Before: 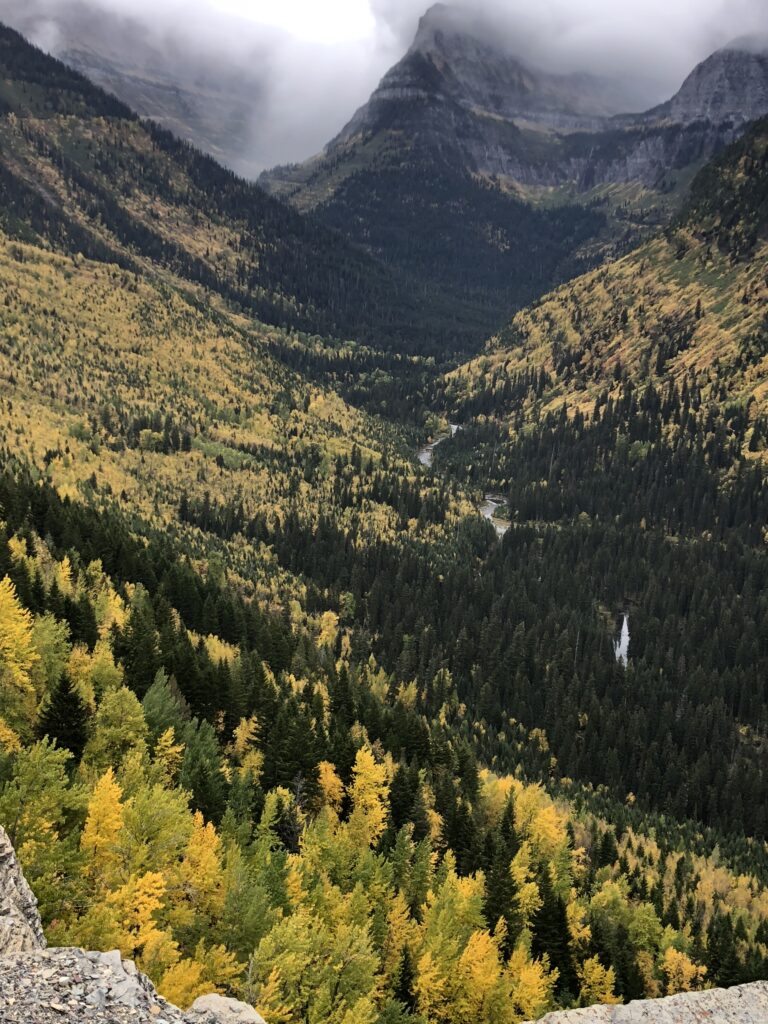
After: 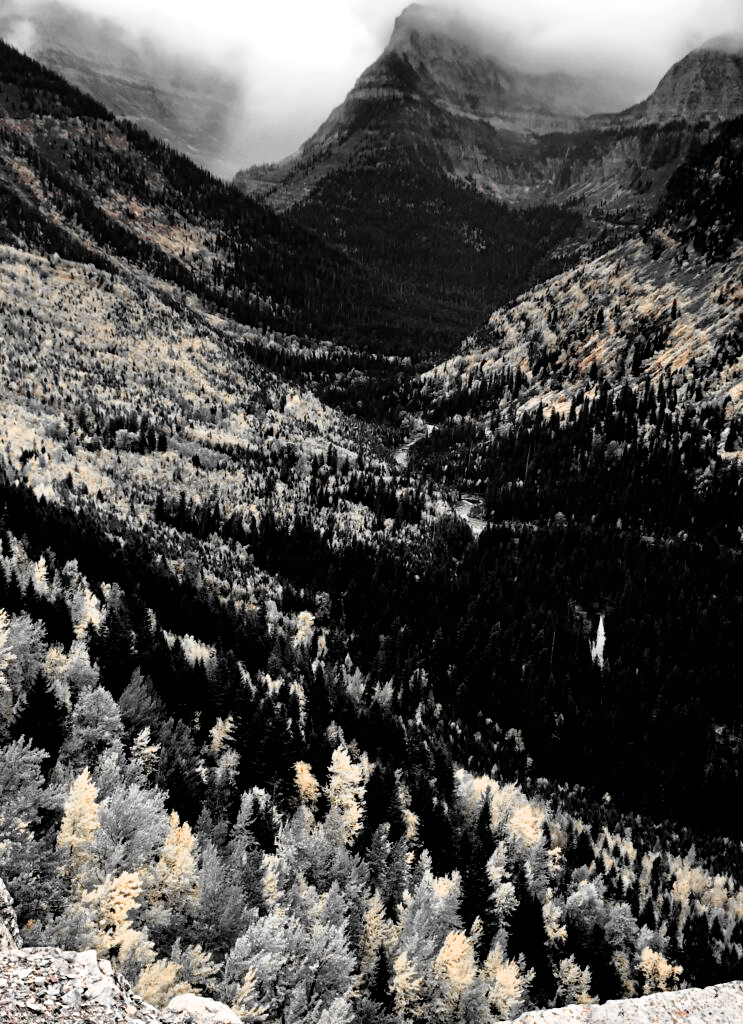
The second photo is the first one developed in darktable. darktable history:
crop and rotate: left 3.238%
color zones: curves: ch0 [(0, 0.65) (0.096, 0.644) (0.221, 0.539) (0.429, 0.5) (0.571, 0.5) (0.714, 0.5) (0.857, 0.5) (1, 0.65)]; ch1 [(0, 0.5) (0.143, 0.5) (0.257, -0.002) (0.429, 0.04) (0.571, -0.001) (0.714, -0.015) (0.857, 0.024) (1, 0.5)]
filmic rgb: black relative exposure -3.63 EV, white relative exposure 2.16 EV, hardness 3.62
